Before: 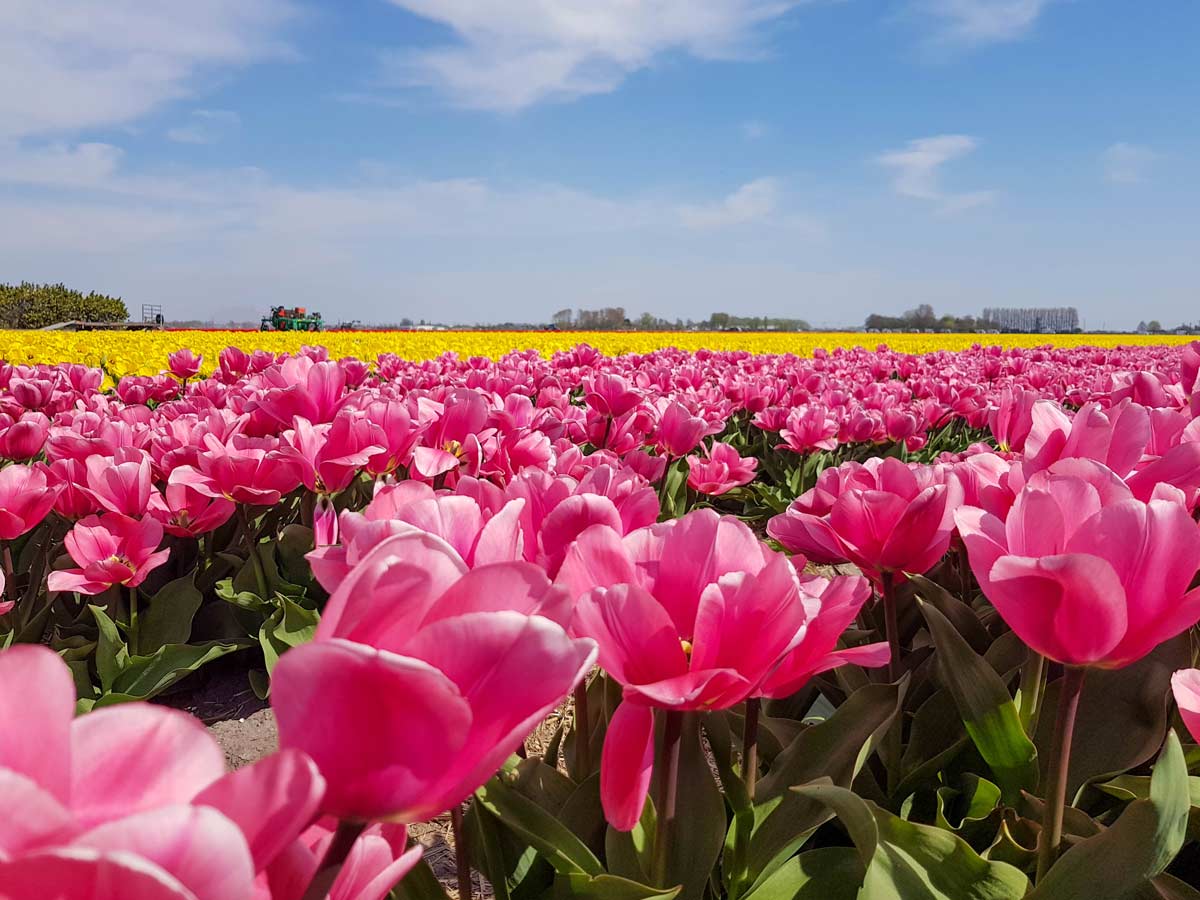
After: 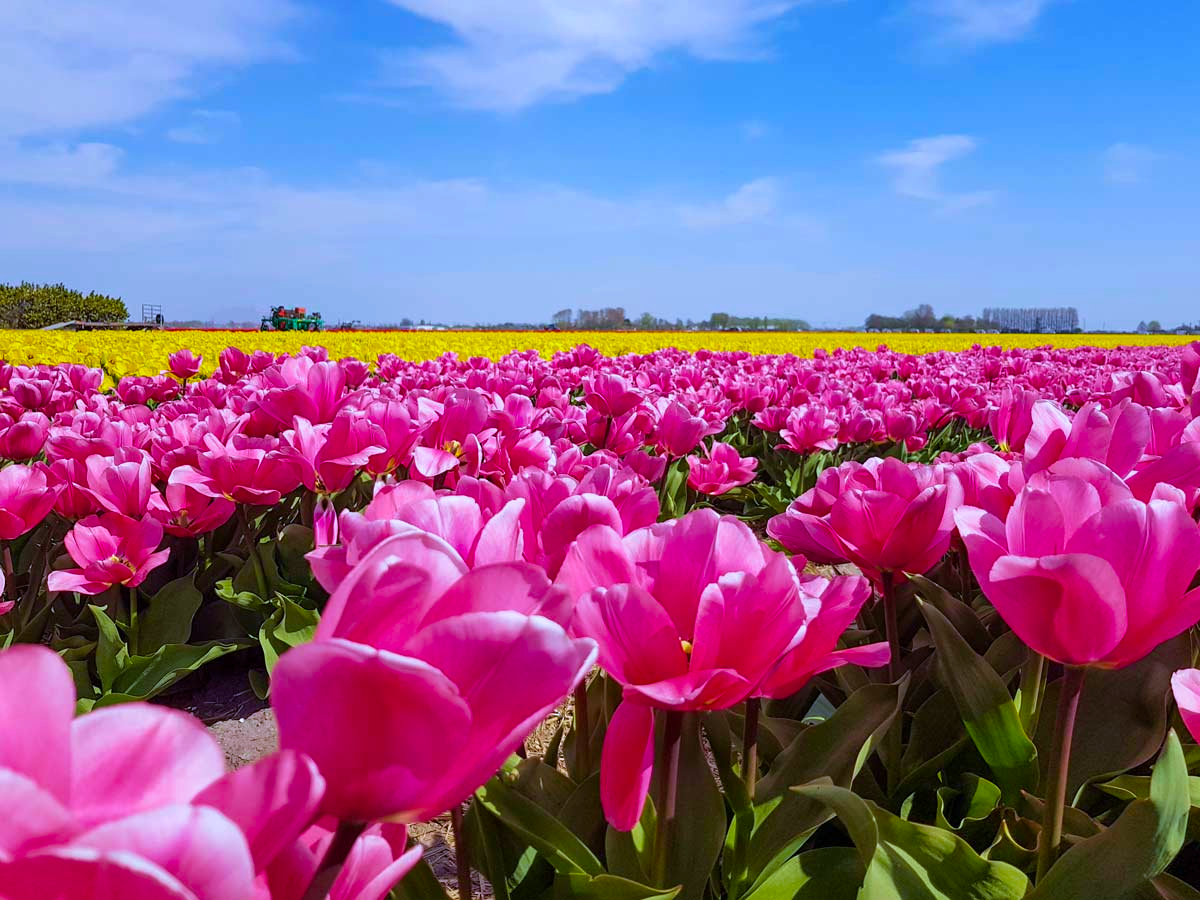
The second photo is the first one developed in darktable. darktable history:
white balance: red 0.926, green 1.003, blue 1.133
color balance rgb: perceptual saturation grading › global saturation 25%, global vibrance 20%
velvia: strength 27%
